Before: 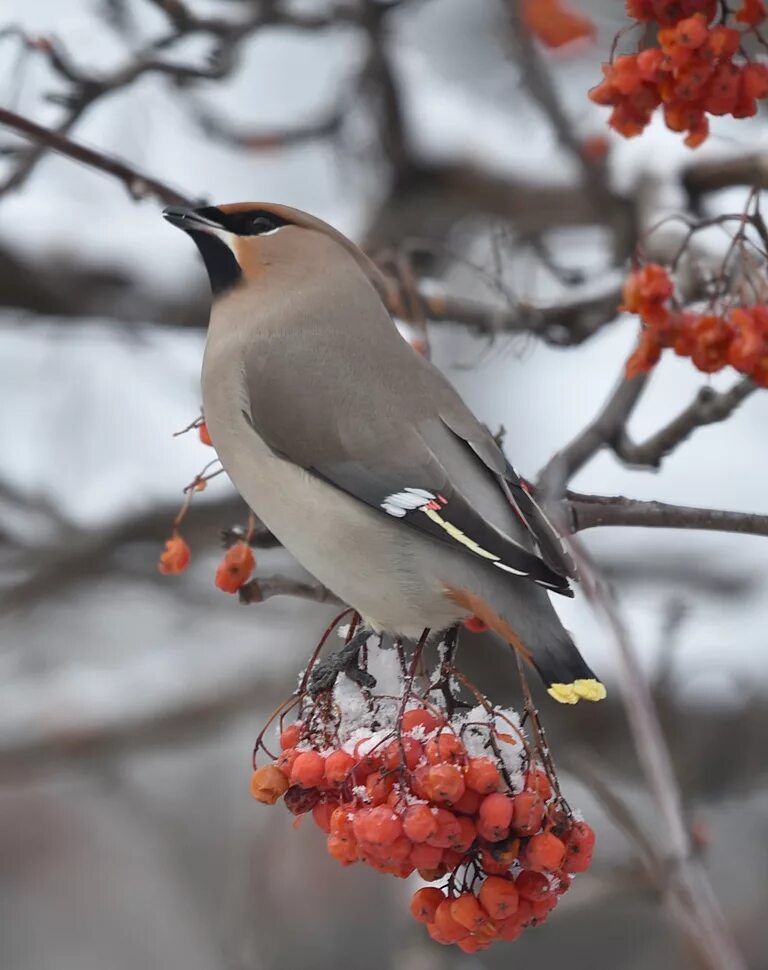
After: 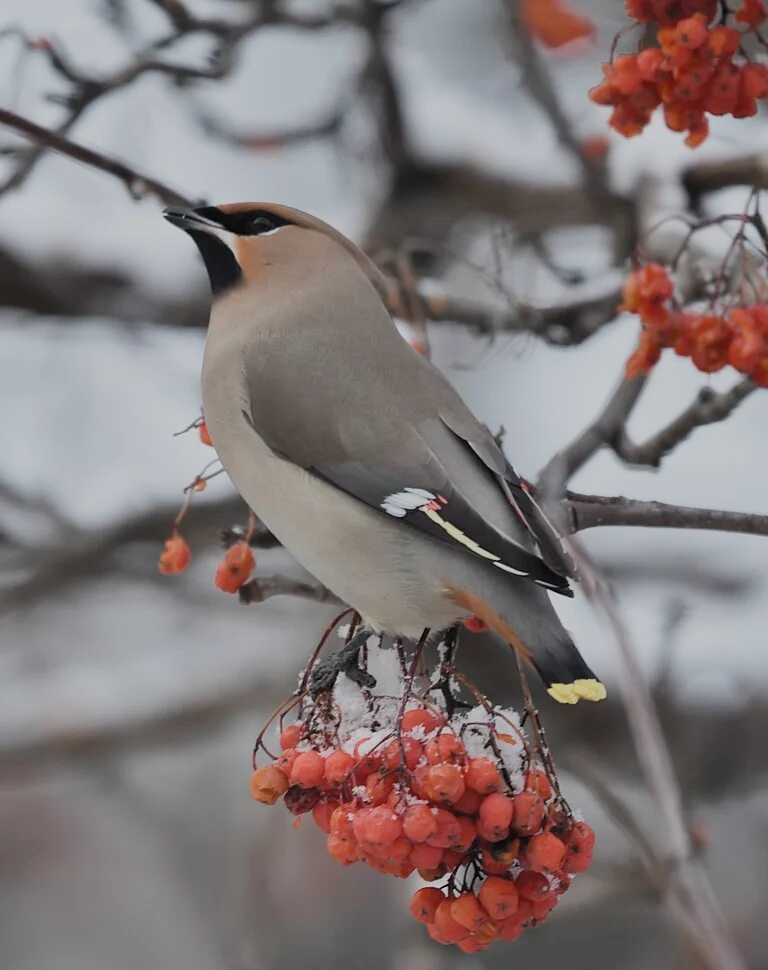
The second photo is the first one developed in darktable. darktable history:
filmic rgb: black relative exposure -7.65 EV, white relative exposure 4.56 EV, hardness 3.61, color science v5 (2021), iterations of high-quality reconstruction 0, contrast in shadows safe, contrast in highlights safe
color zones: curves: ch0 [(0, 0.5) (0.143, 0.5) (0.286, 0.5) (0.429, 0.5) (0.571, 0.5) (0.714, 0.476) (0.857, 0.5) (1, 0.5)]; ch2 [(0, 0.5) (0.143, 0.5) (0.286, 0.5) (0.429, 0.5) (0.571, 0.5) (0.714, 0.487) (0.857, 0.5) (1, 0.5)]
